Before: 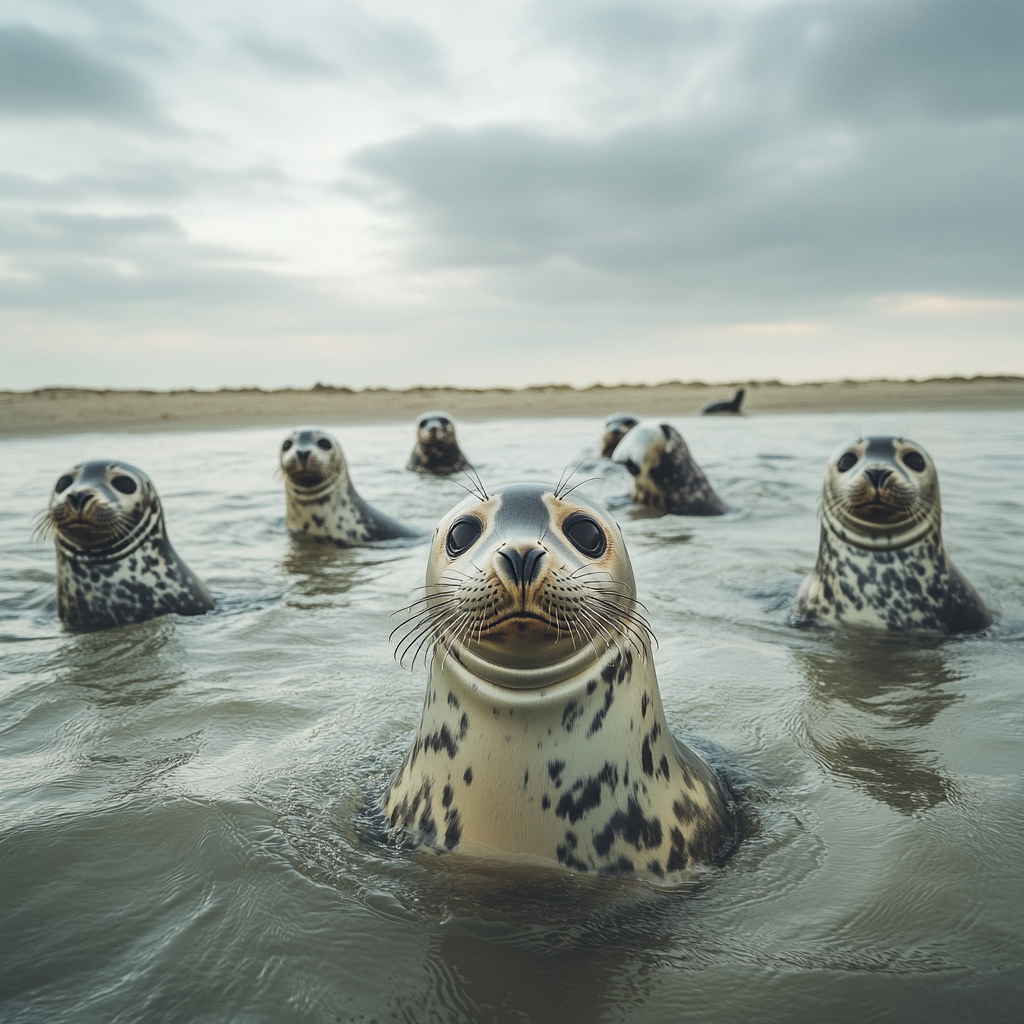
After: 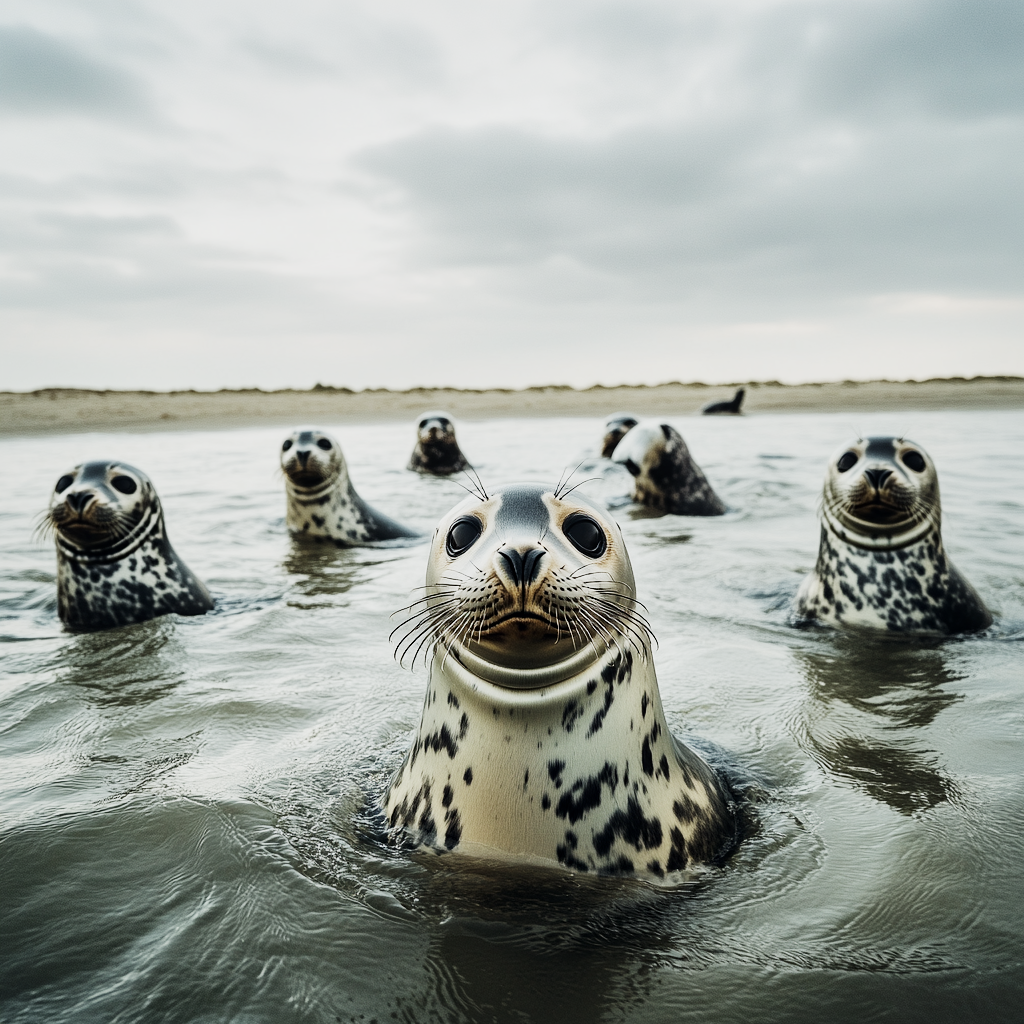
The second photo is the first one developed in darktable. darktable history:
tone equalizer: -8 EV -0.75 EV, -7 EV -0.7 EV, -6 EV -0.6 EV, -5 EV -0.4 EV, -3 EV 0.4 EV, -2 EV 0.6 EV, -1 EV 0.7 EV, +0 EV 0.75 EV, edges refinement/feathering 500, mask exposure compensation -1.57 EV, preserve details no
local contrast: mode bilateral grid, contrast 20, coarseness 50, detail 144%, midtone range 0.2
sigmoid: skew -0.2, preserve hue 0%, red attenuation 0.1, red rotation 0.035, green attenuation 0.1, green rotation -0.017, blue attenuation 0.15, blue rotation -0.052, base primaries Rec2020
